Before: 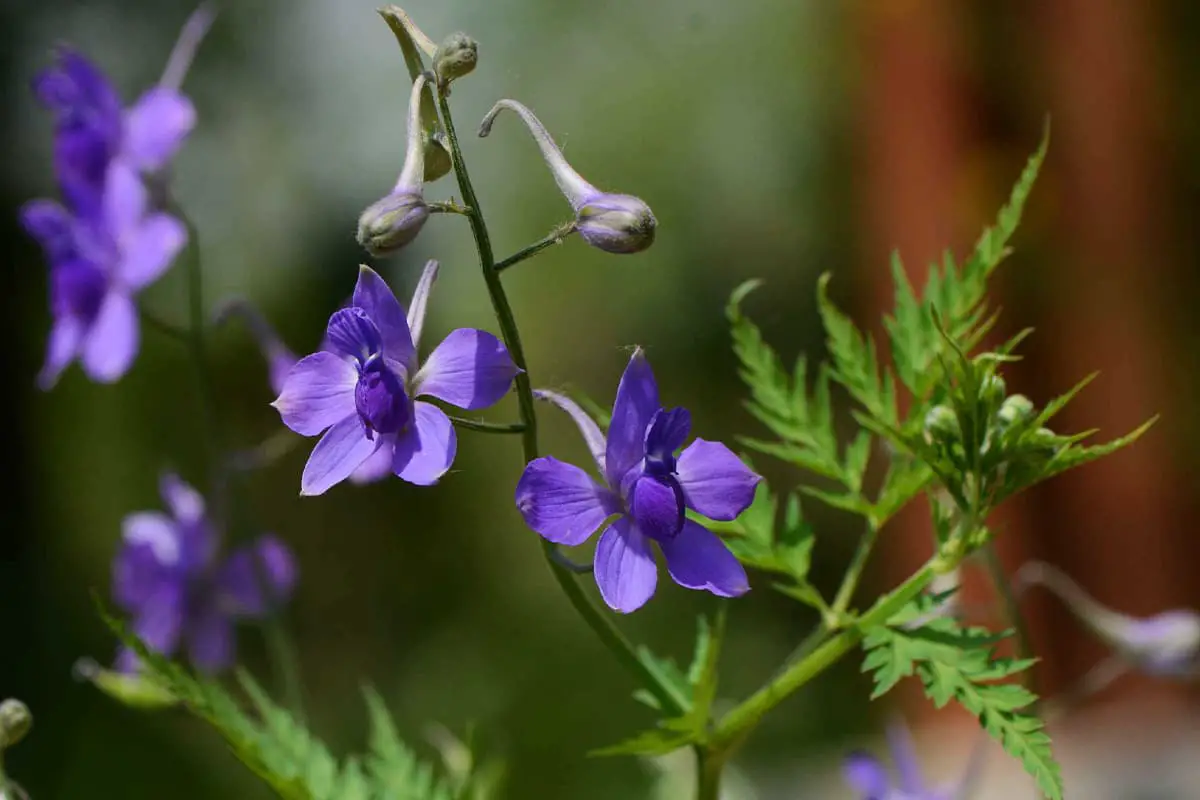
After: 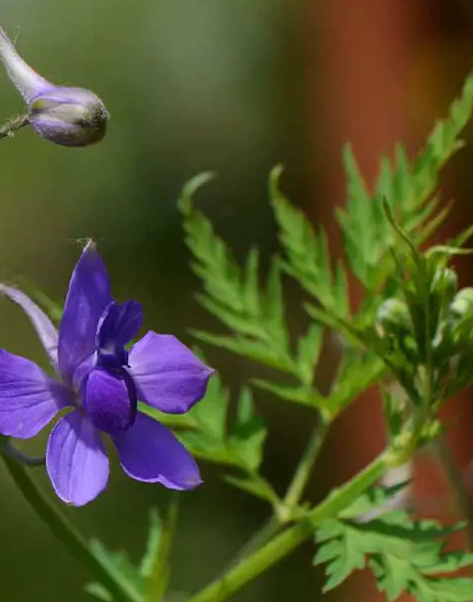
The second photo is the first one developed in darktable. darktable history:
tone equalizer: on, module defaults
crop: left 45.721%, top 13.393%, right 14.118%, bottom 10.01%
